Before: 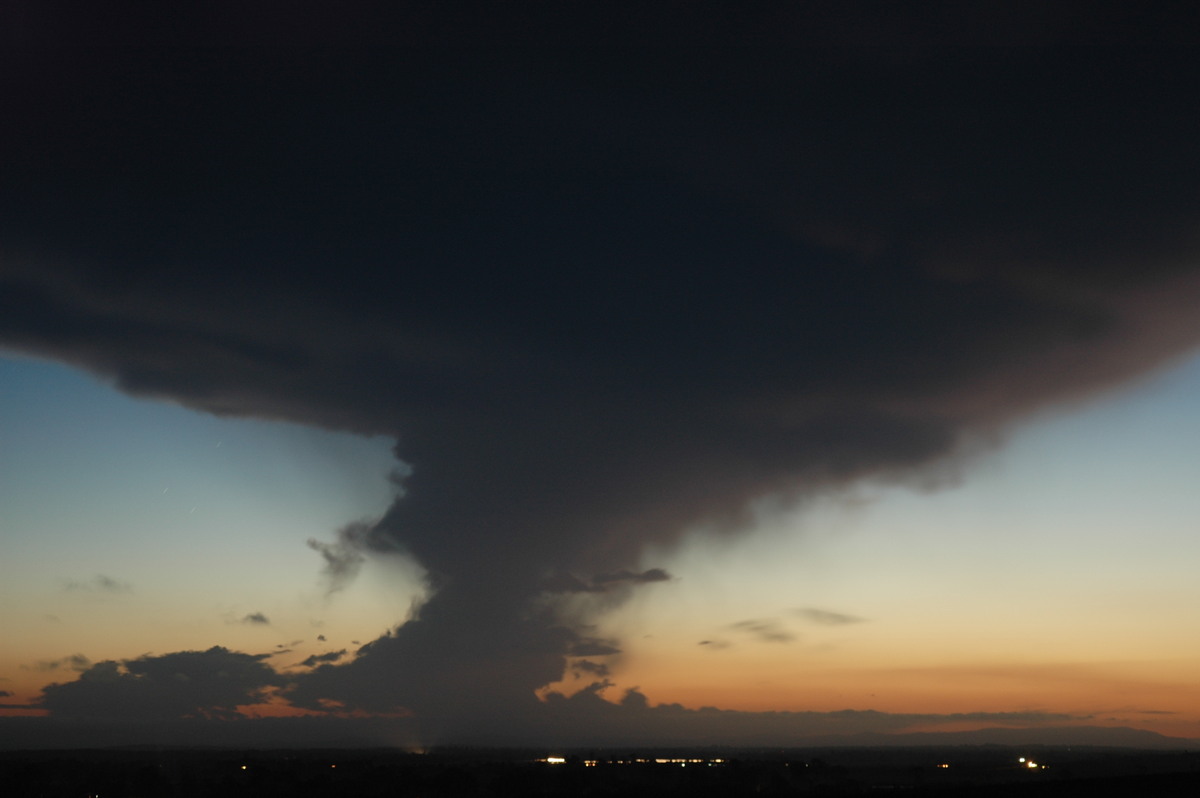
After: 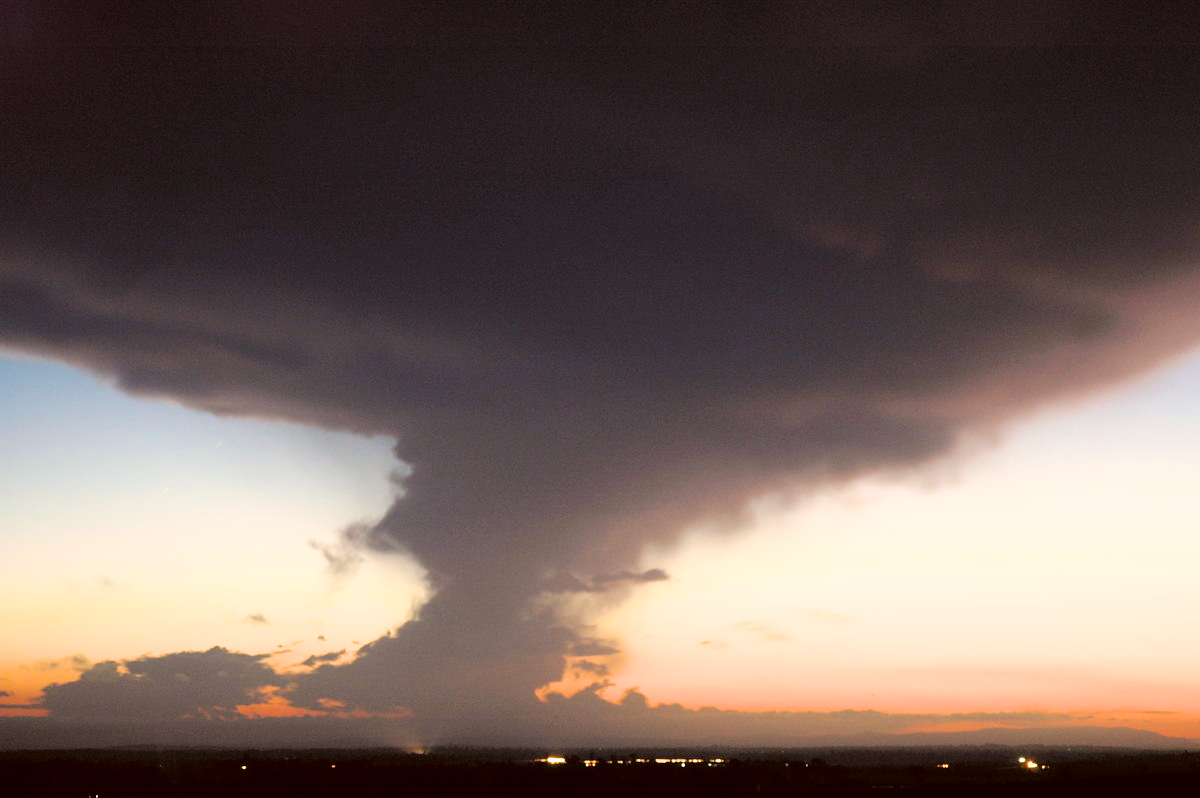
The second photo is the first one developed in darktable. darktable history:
exposure: black level correction 0, exposure 2.098 EV, compensate highlight preservation false
color balance rgb: perceptual saturation grading › global saturation 38.681%
filmic rgb: black relative exposure -8 EV, white relative exposure 4.01 EV, hardness 4.19, latitude 49.92%, contrast 1.1
color correction: highlights a* 10.16, highlights b* 9.71, shadows a* 8.68, shadows b* 7.71, saturation 0.811
